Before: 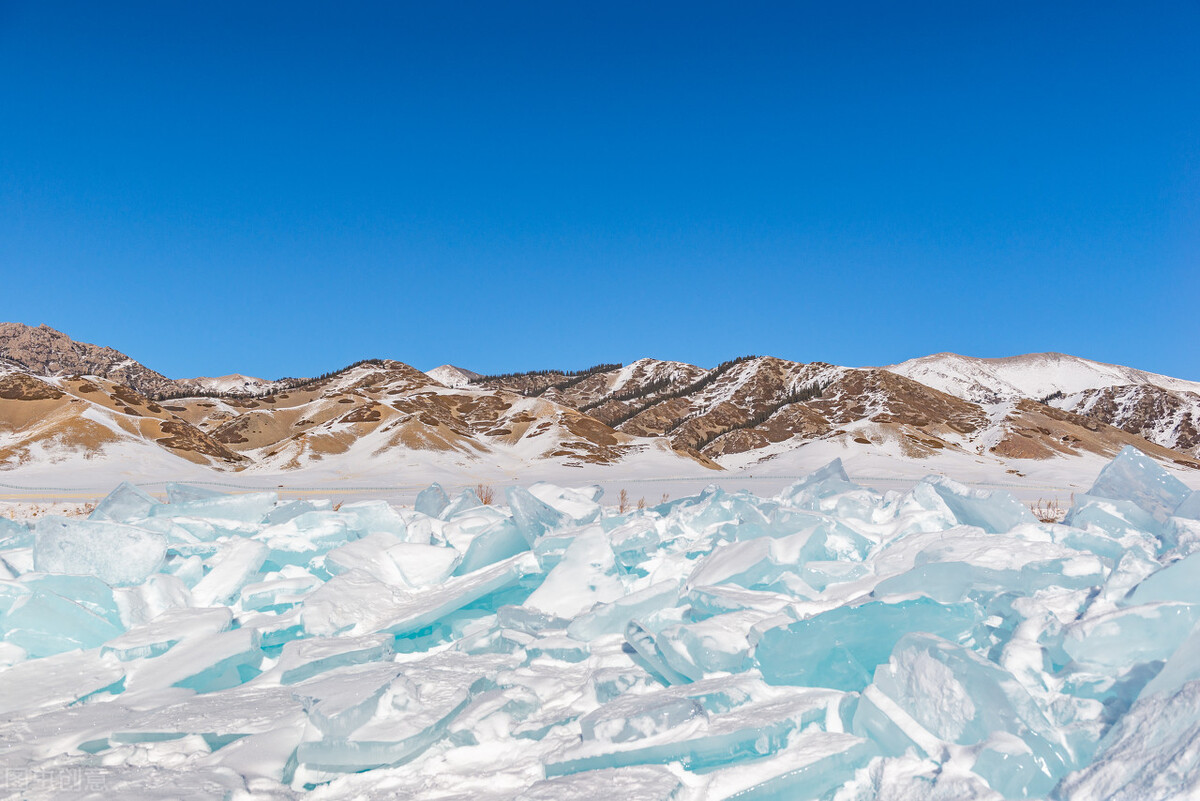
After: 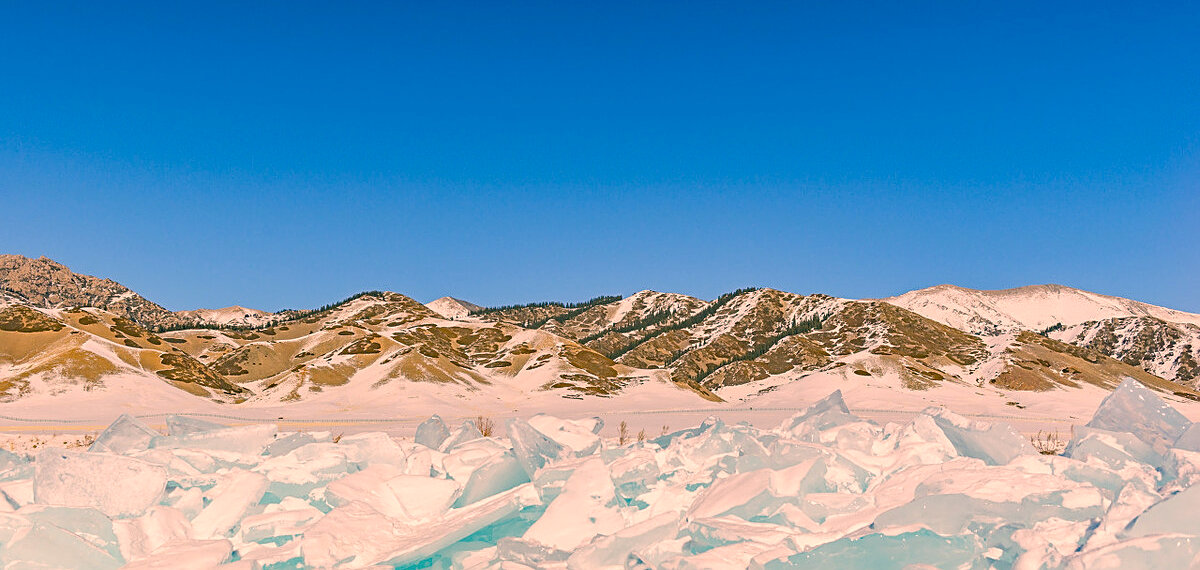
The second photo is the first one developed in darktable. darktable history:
crop and rotate: top 8.533%, bottom 20.247%
color balance rgb: power › chroma 2.147%, power › hue 166.96°, perceptual saturation grading › global saturation 34.62%, perceptual saturation grading › highlights -29.843%, perceptual saturation grading › shadows 35.709%
sharpen: on, module defaults
color correction: highlights a* 22.54, highlights b* 22.09
